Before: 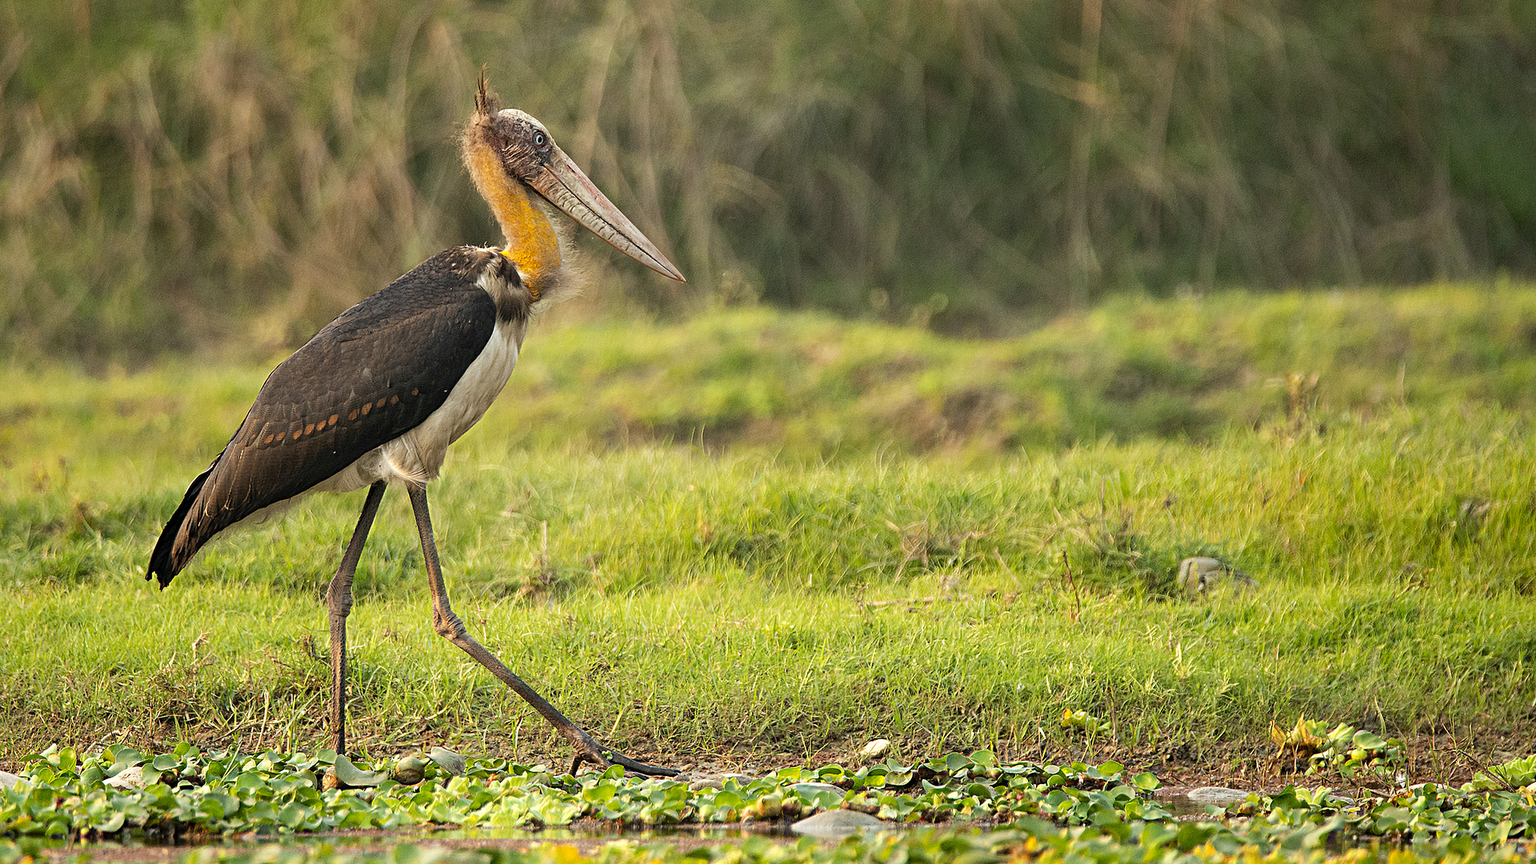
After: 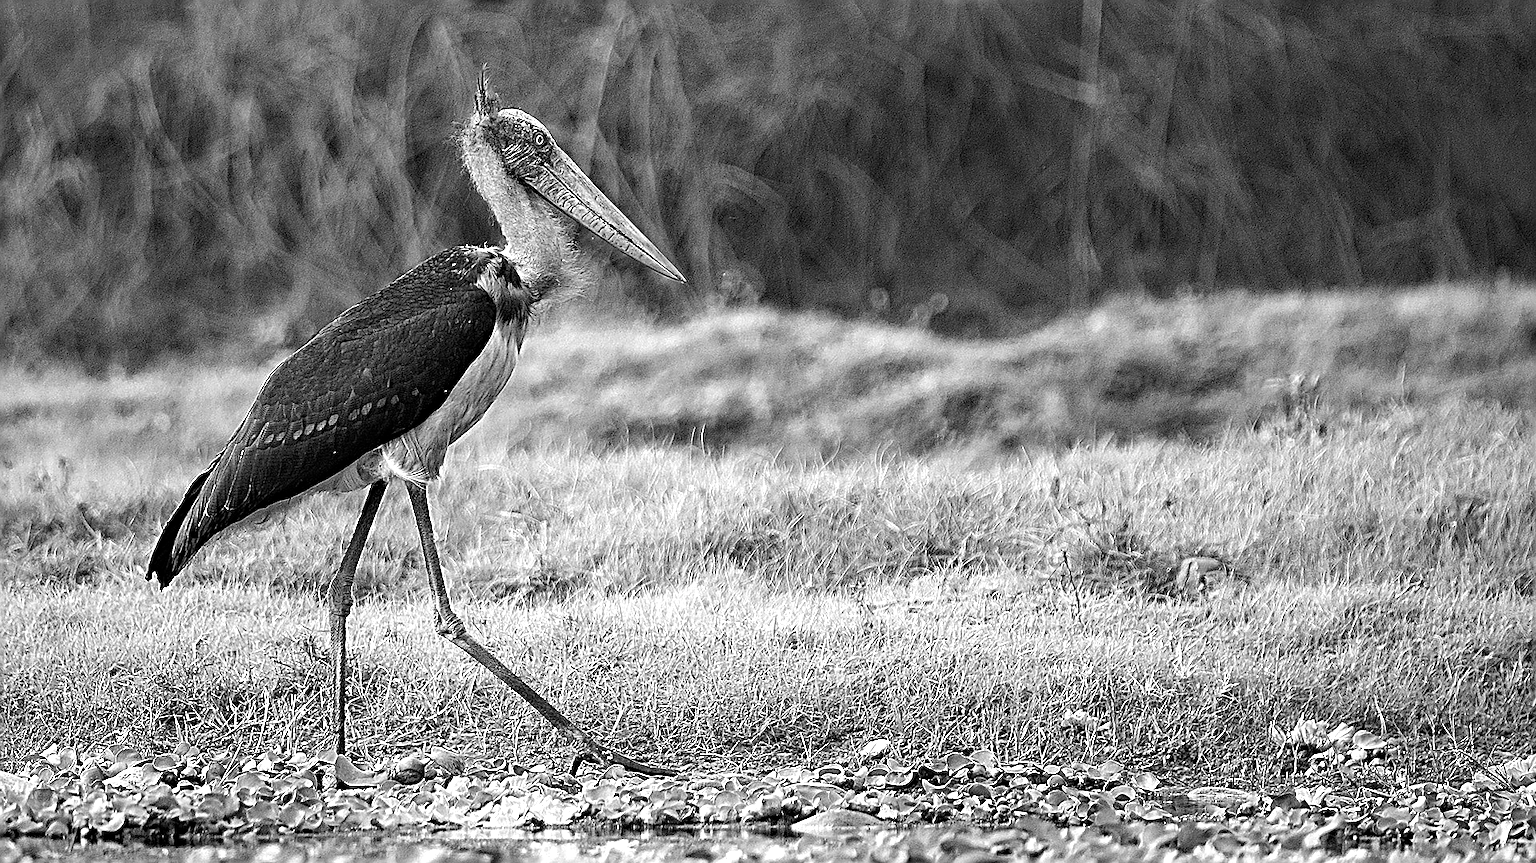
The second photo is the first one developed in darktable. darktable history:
haze removal: strength 0.53, distance 0.925, compatibility mode true, adaptive false
crop: bottom 0.071%
sharpen: amount 0.901
monochrome: a 32, b 64, size 2.3
white balance: red 0.924, blue 1.095
color balance: contrast 10%
color zones: curves: ch0 [(0.257, 0.558) (0.75, 0.565)]; ch1 [(0.004, 0.857) (0.14, 0.416) (0.257, 0.695) (0.442, 0.032) (0.736, 0.266) (0.891, 0.741)]; ch2 [(0, 0.623) (0.112, 0.436) (0.271, 0.474) (0.516, 0.64) (0.743, 0.286)]
